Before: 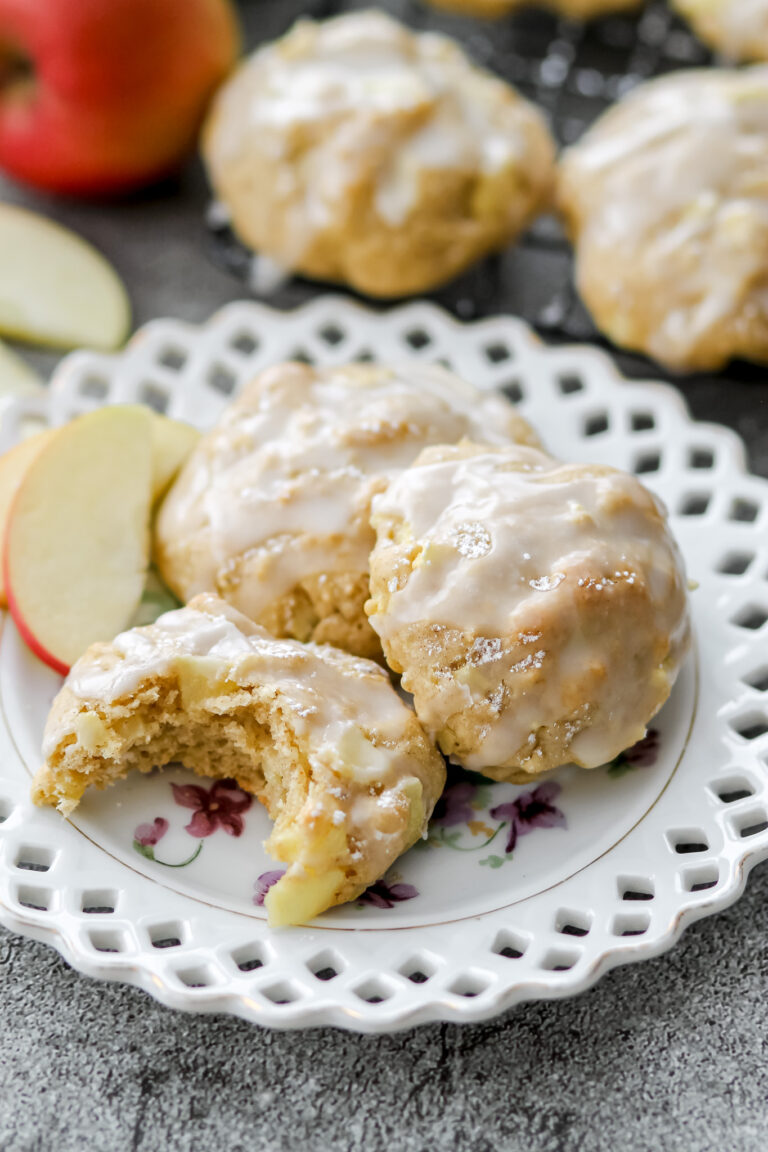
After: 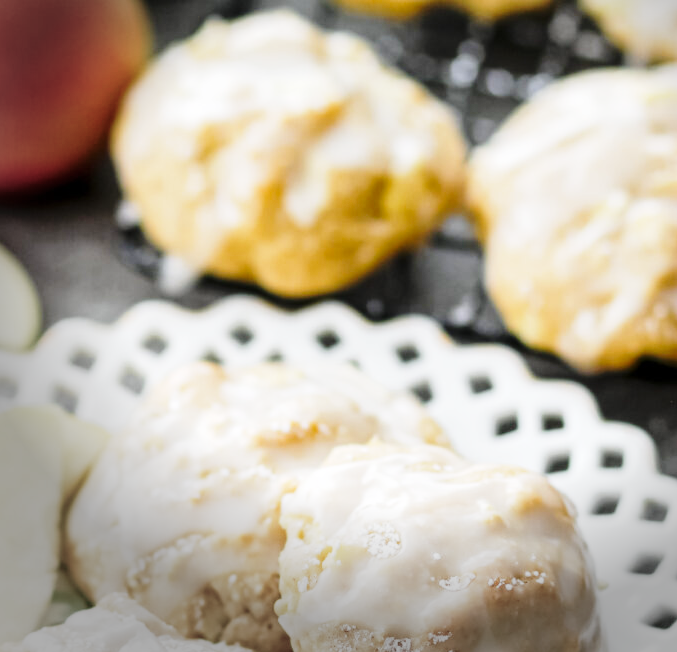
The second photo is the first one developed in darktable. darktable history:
vignetting: fall-off start 88.48%, fall-off radius 44.55%, brightness -0.575, center (0.217, -0.228), width/height ratio 1.154, unbound false
base curve: curves: ch0 [(0, 0) (0.028, 0.03) (0.121, 0.232) (0.46, 0.748) (0.859, 0.968) (1, 1)], preserve colors none
crop and rotate: left 11.735%, bottom 43.35%
